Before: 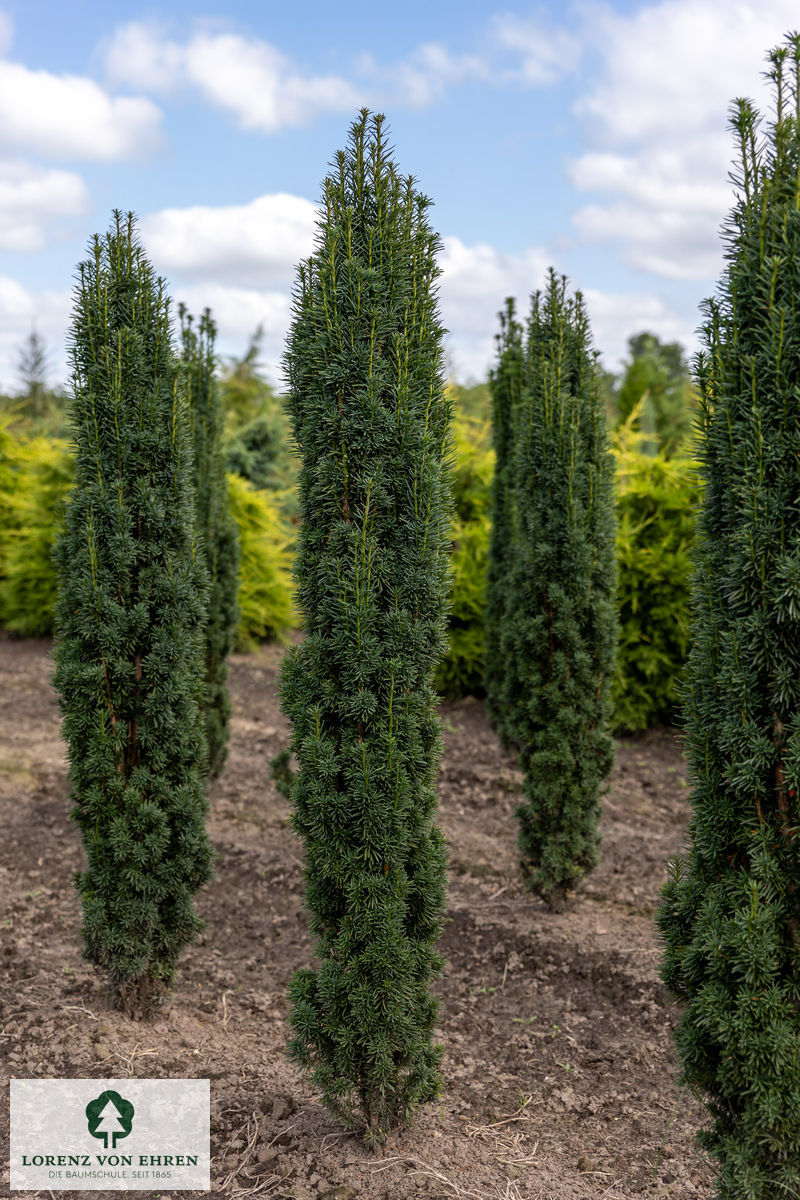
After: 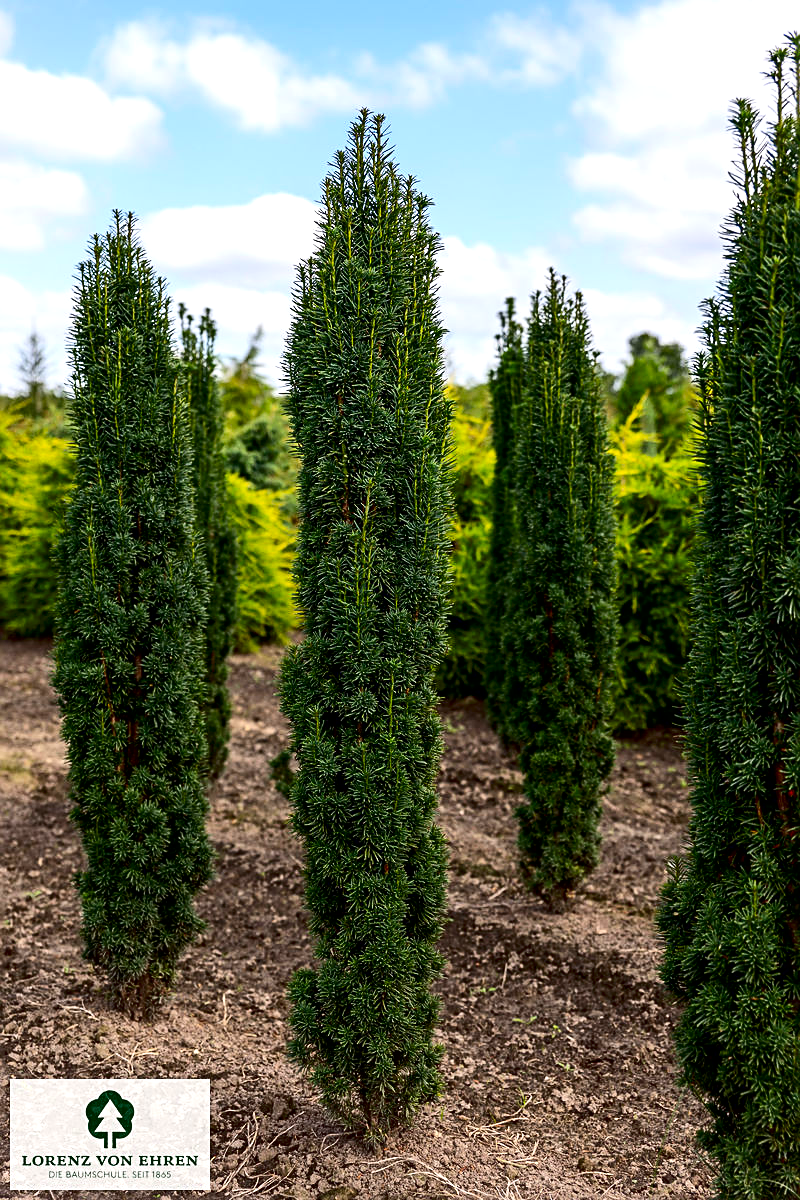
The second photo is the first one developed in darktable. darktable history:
sharpen: on, module defaults
vibrance: vibrance 67%
exposure: black level correction 0.005, exposure 0.417 EV, compensate highlight preservation false
contrast brightness saturation: contrast 0.21, brightness -0.11, saturation 0.21
